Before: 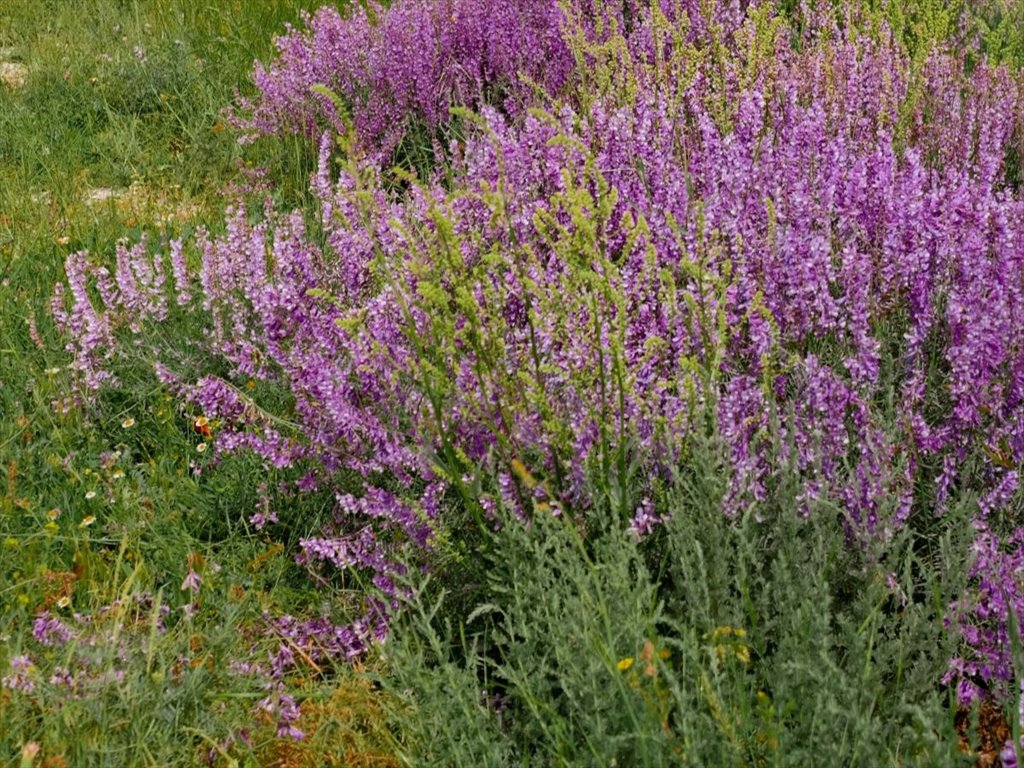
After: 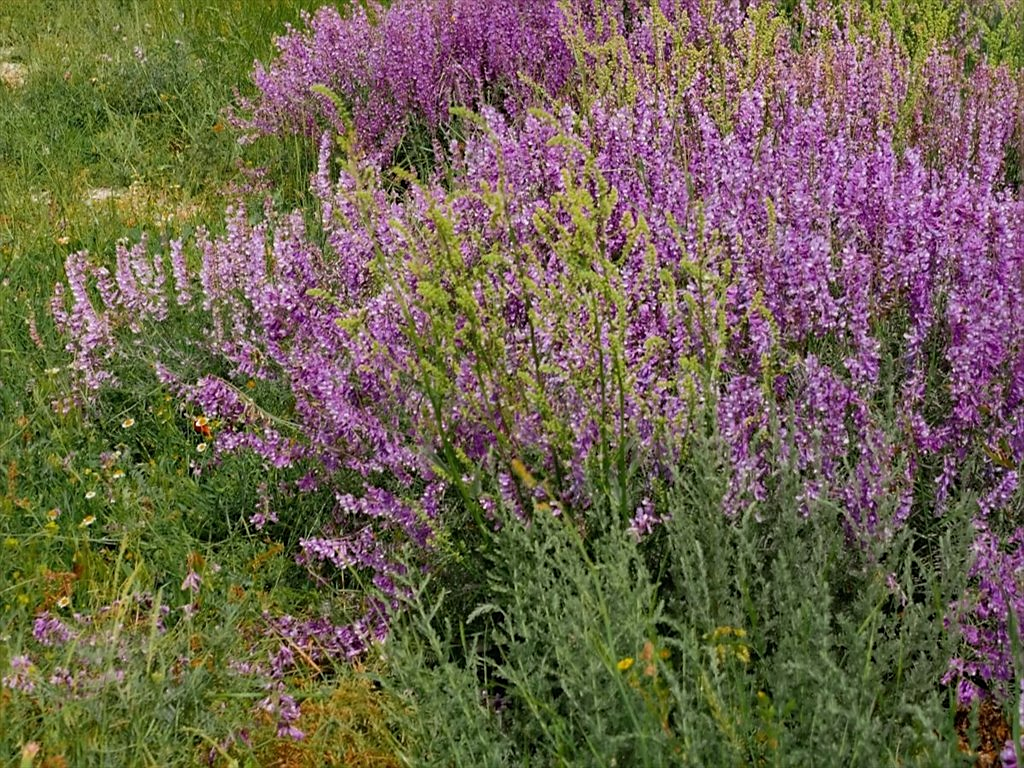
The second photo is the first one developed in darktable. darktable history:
sharpen: radius 1.447, amount 0.407, threshold 1.598
